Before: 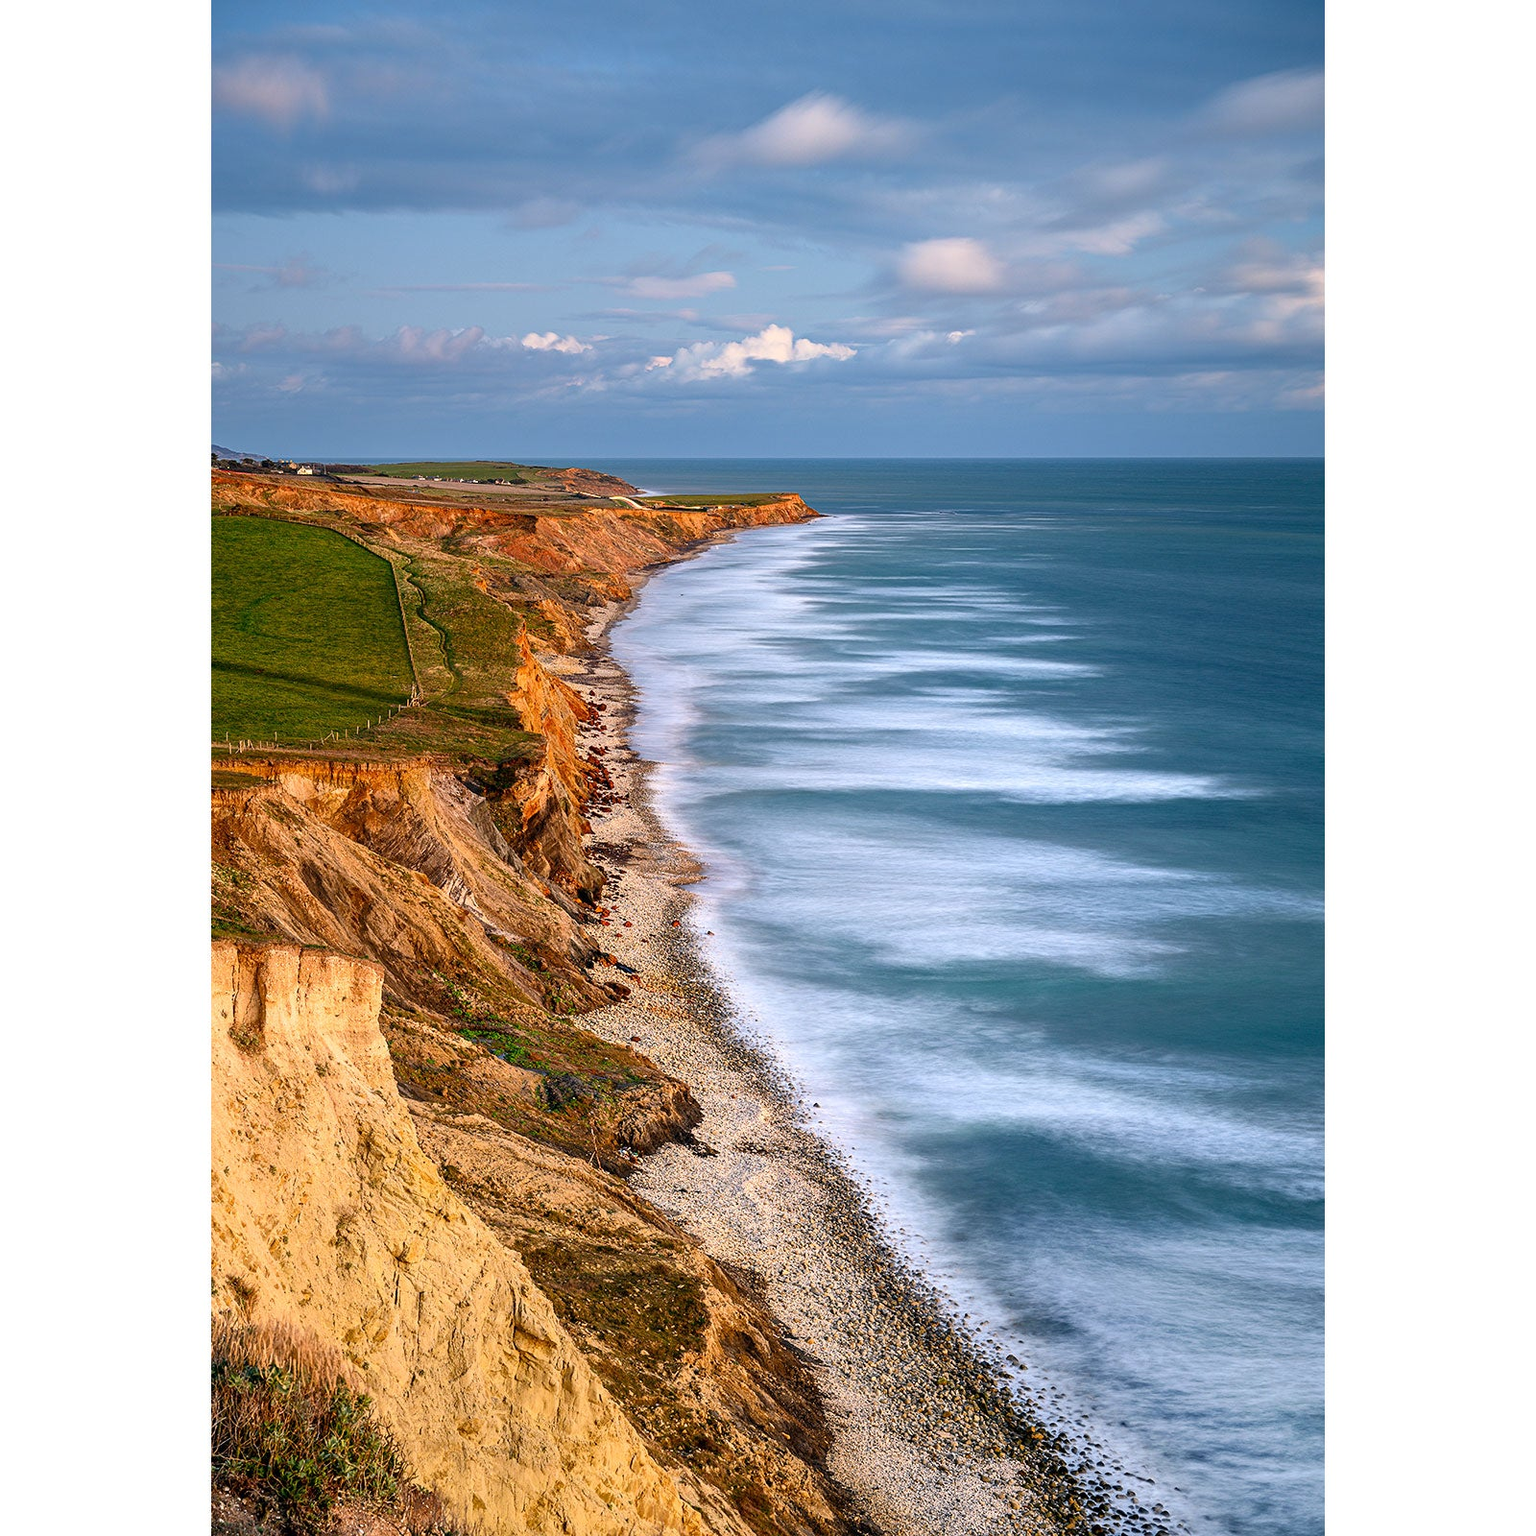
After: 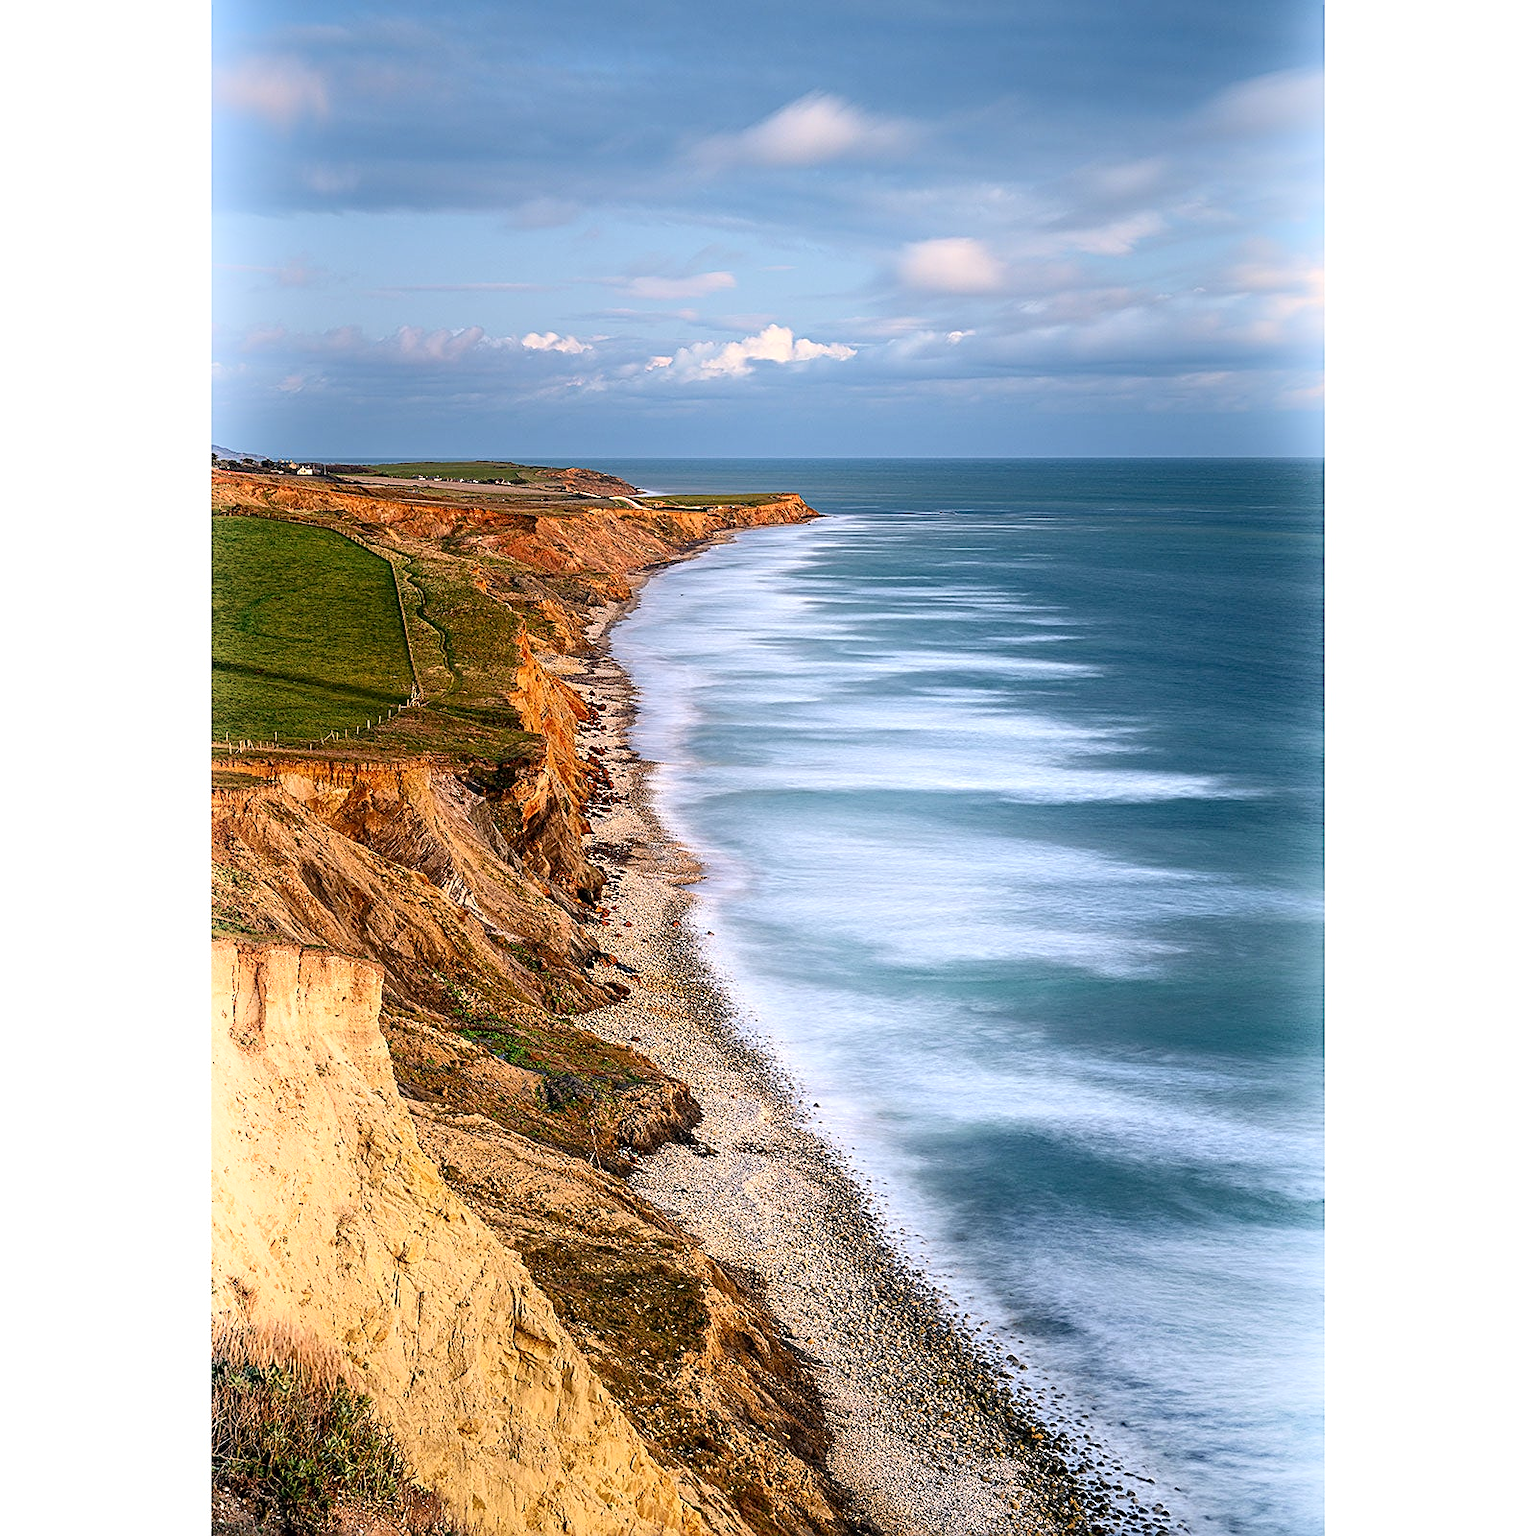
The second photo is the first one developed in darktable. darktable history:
shadows and highlights: shadows -89.32, highlights 91.18, soften with gaussian
sharpen: on, module defaults
local contrast: mode bilateral grid, contrast 19, coarseness 50, detail 119%, midtone range 0.2
